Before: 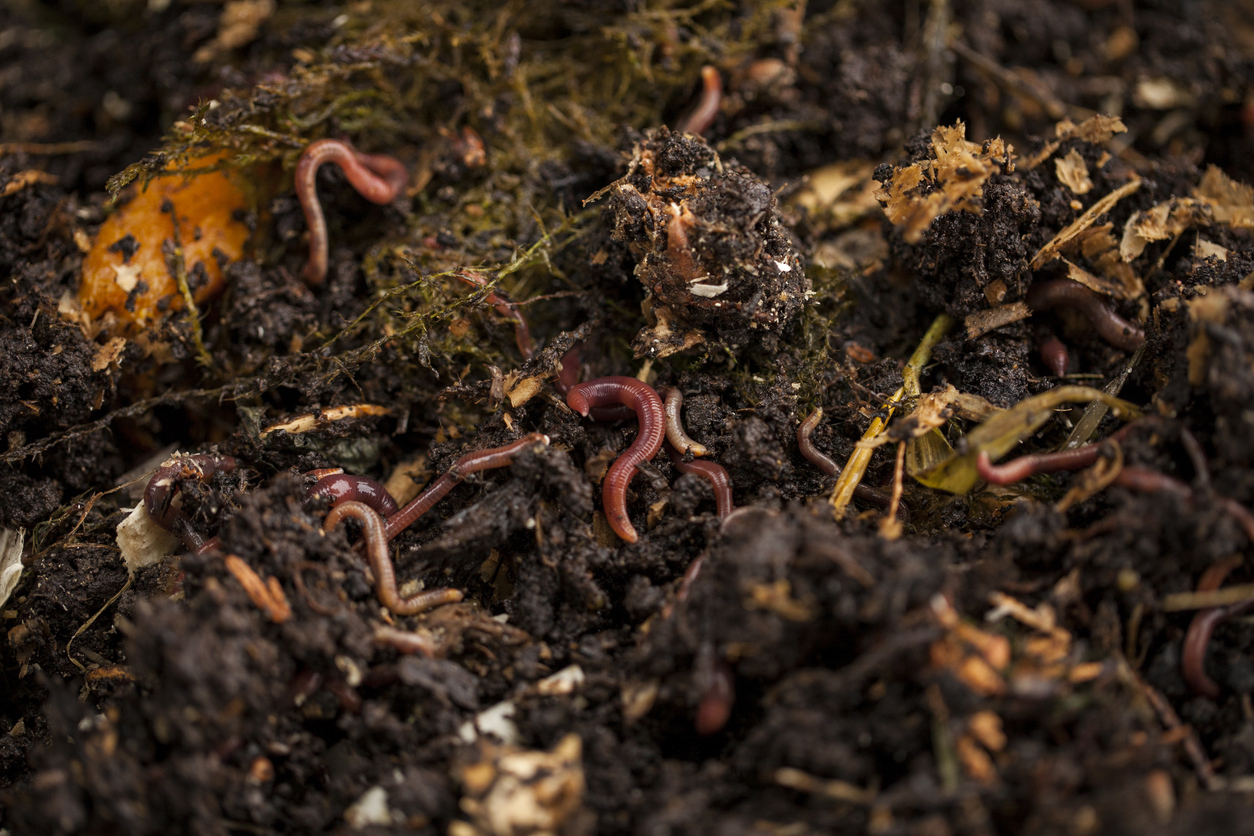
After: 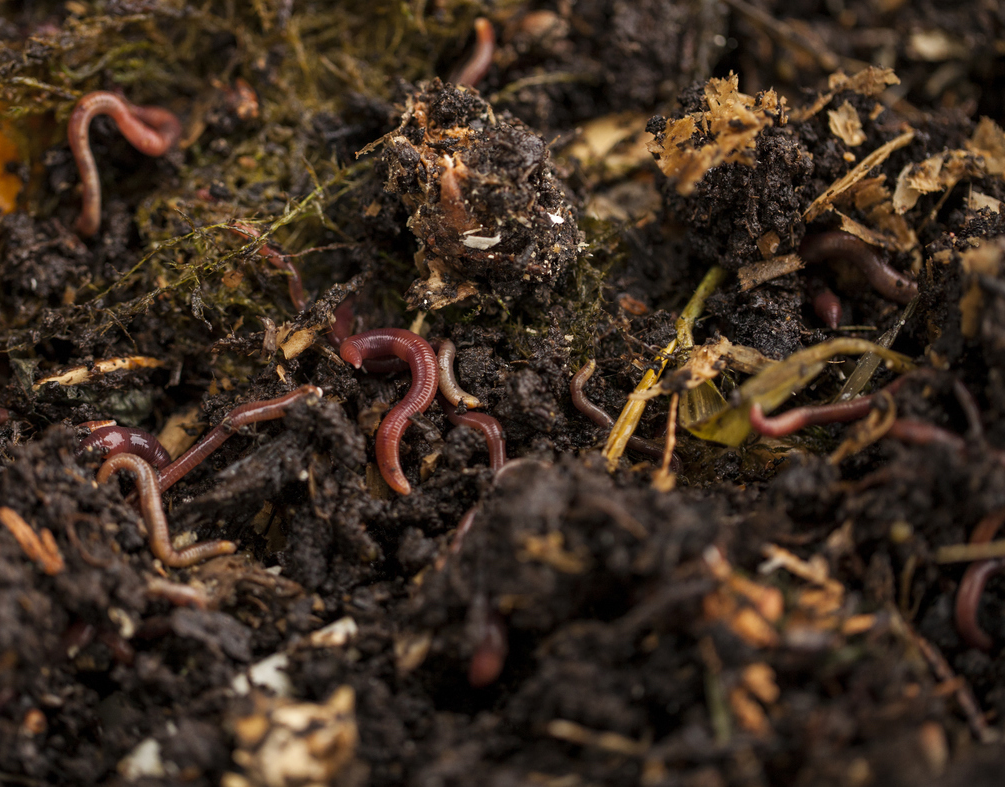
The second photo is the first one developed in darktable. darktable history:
crop and rotate: left 18.149%, top 5.753%, right 1.679%
